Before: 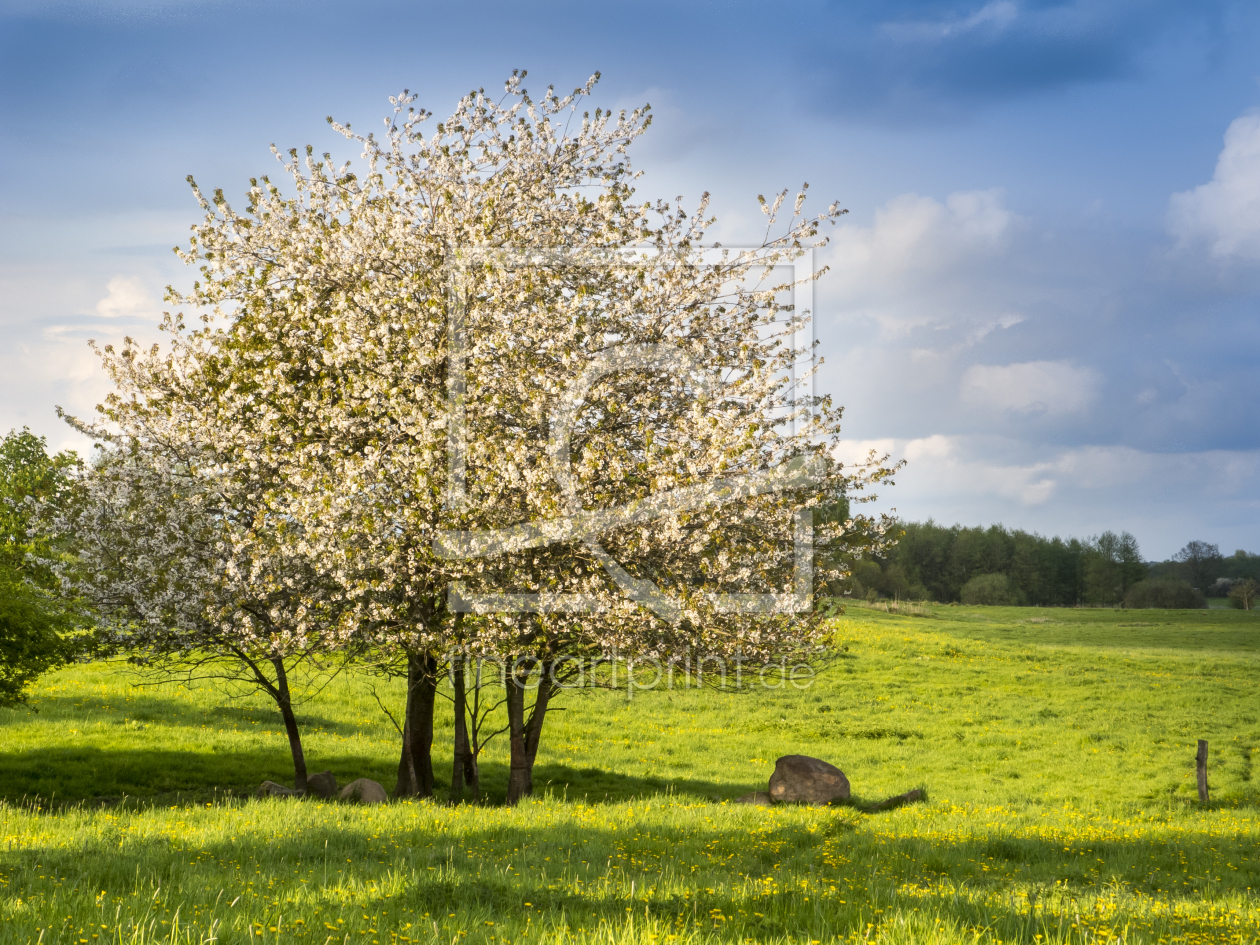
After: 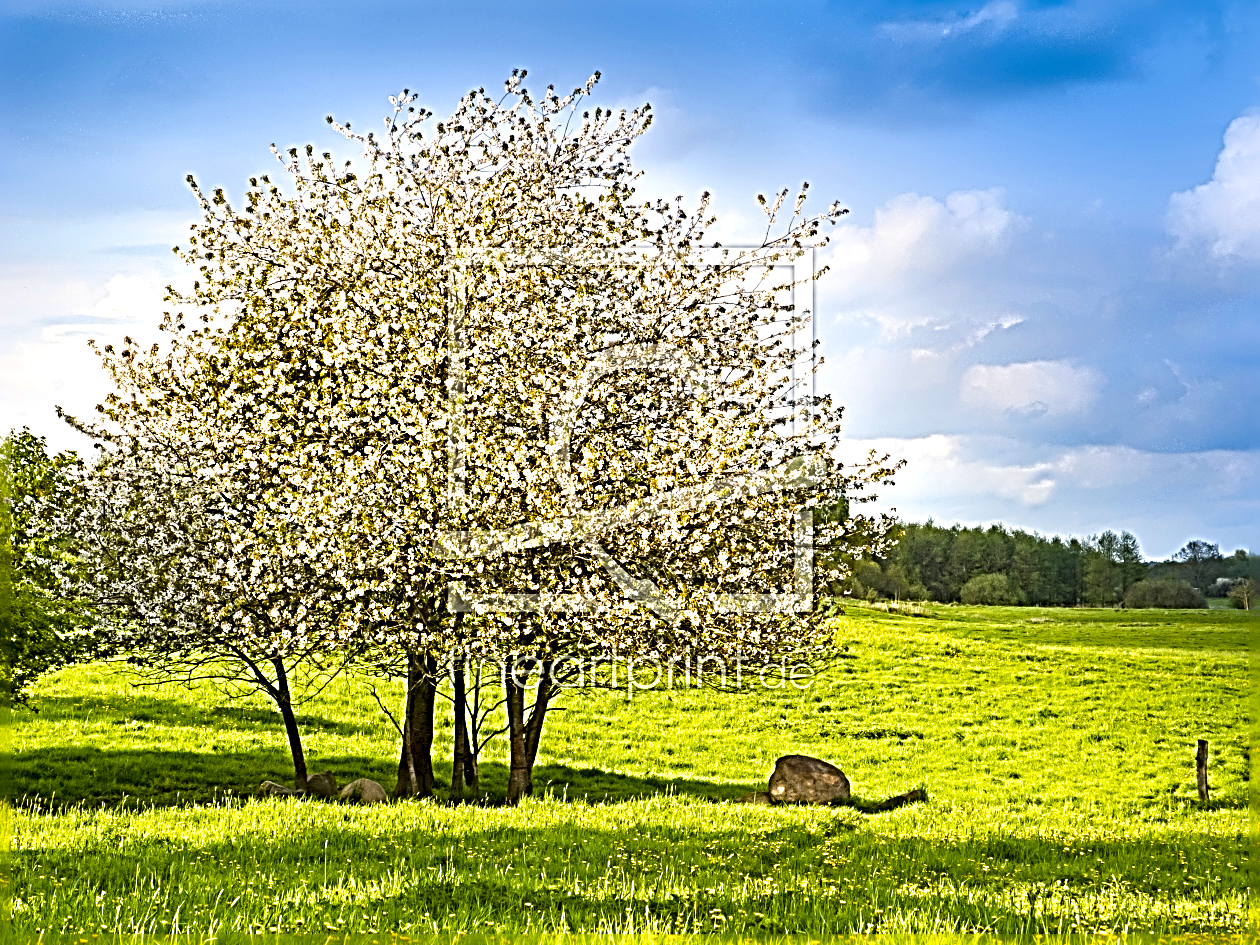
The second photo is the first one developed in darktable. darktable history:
exposure: black level correction 0, exposure 0.499 EV, compensate highlight preservation false
velvia: strength 32.4%, mid-tones bias 0.205
sharpen: radius 4.021, amount 1.997
